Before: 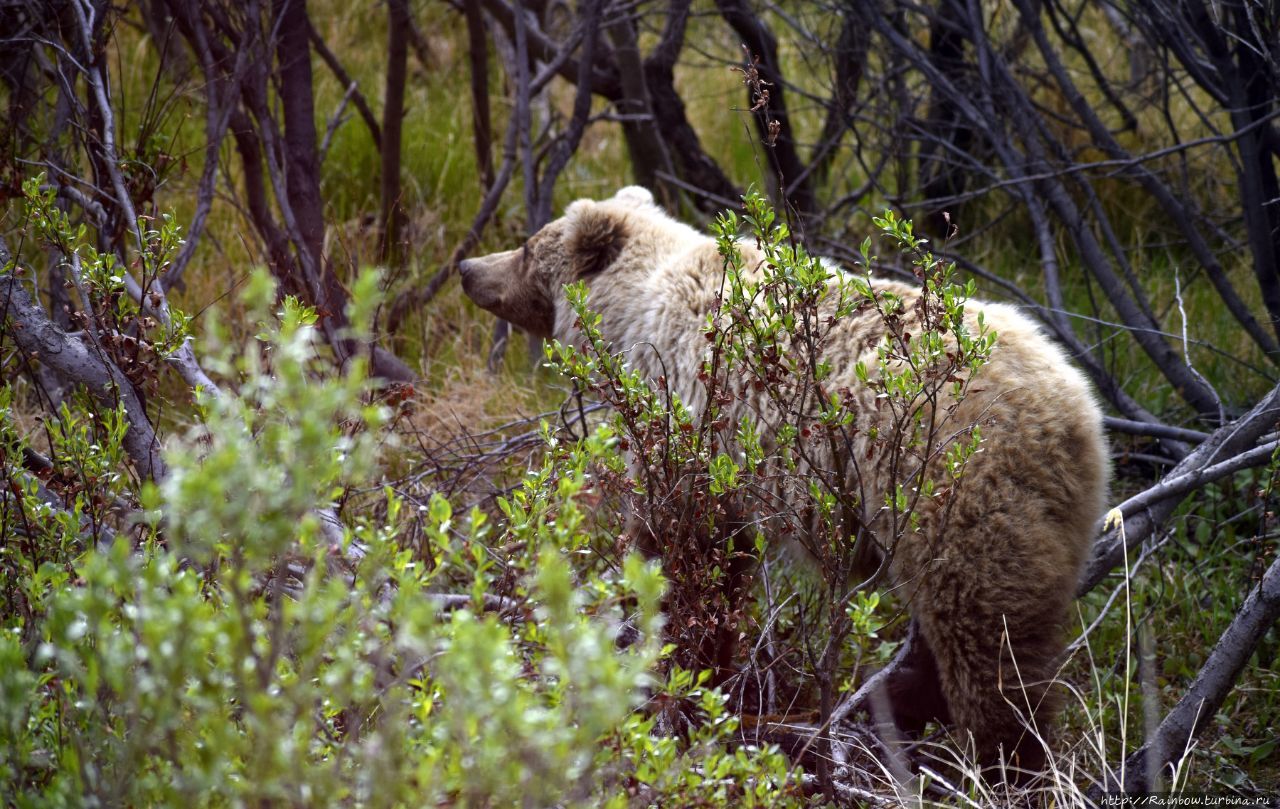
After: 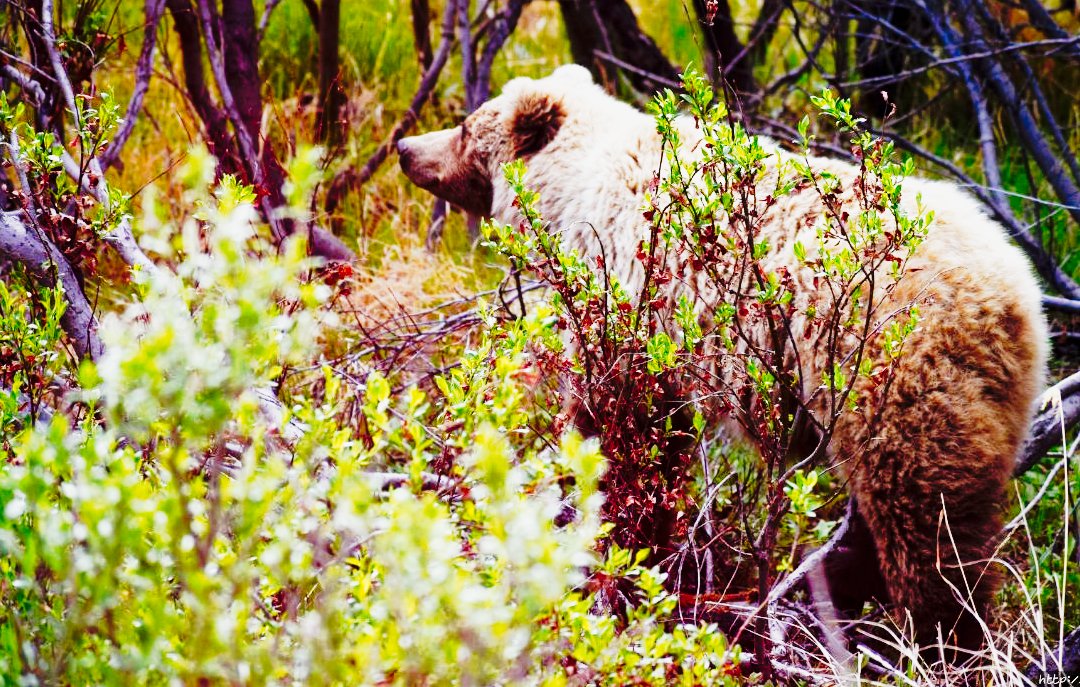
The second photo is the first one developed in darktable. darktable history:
tone curve: curves: ch0 [(0, 0) (0.187, 0.12) (0.392, 0.438) (0.704, 0.86) (0.858, 0.938) (1, 0.981)]; ch1 [(0, 0) (0.402, 0.36) (0.476, 0.456) (0.498, 0.501) (0.518, 0.521) (0.58, 0.598) (0.619, 0.663) (0.692, 0.744) (1, 1)]; ch2 [(0, 0) (0.427, 0.417) (0.483, 0.481) (0.503, 0.503) (0.526, 0.53) (0.563, 0.585) (0.626, 0.703) (0.699, 0.753) (0.997, 0.858)], preserve colors none
crop and rotate: left 4.846%, top 15.064%, right 10.708%
base curve: curves: ch0 [(0, 0) (0.028, 0.03) (0.121, 0.232) (0.46, 0.748) (0.859, 0.968) (1, 1)], preserve colors none
shadows and highlights: on, module defaults
